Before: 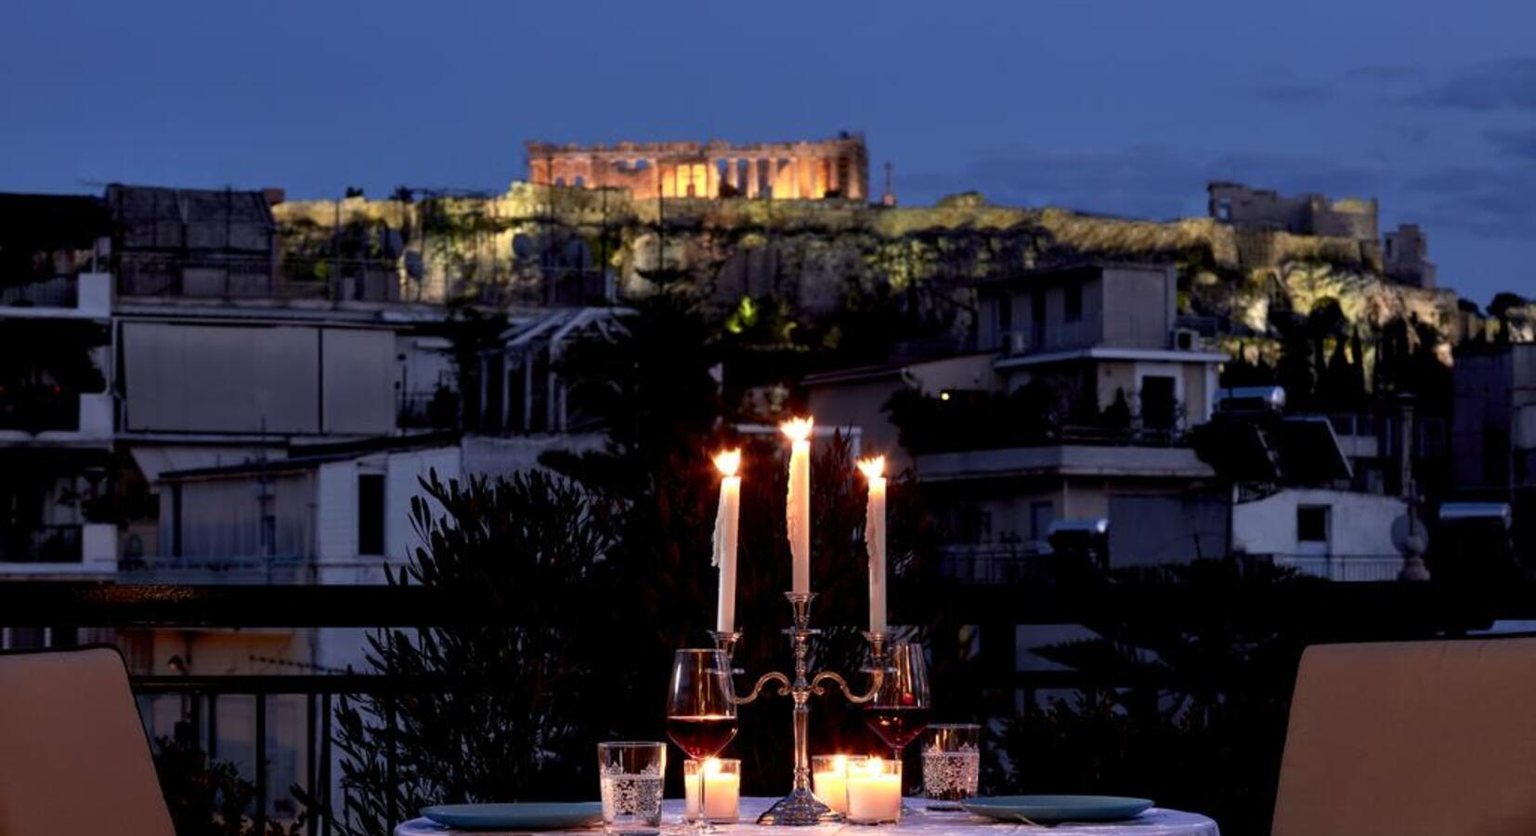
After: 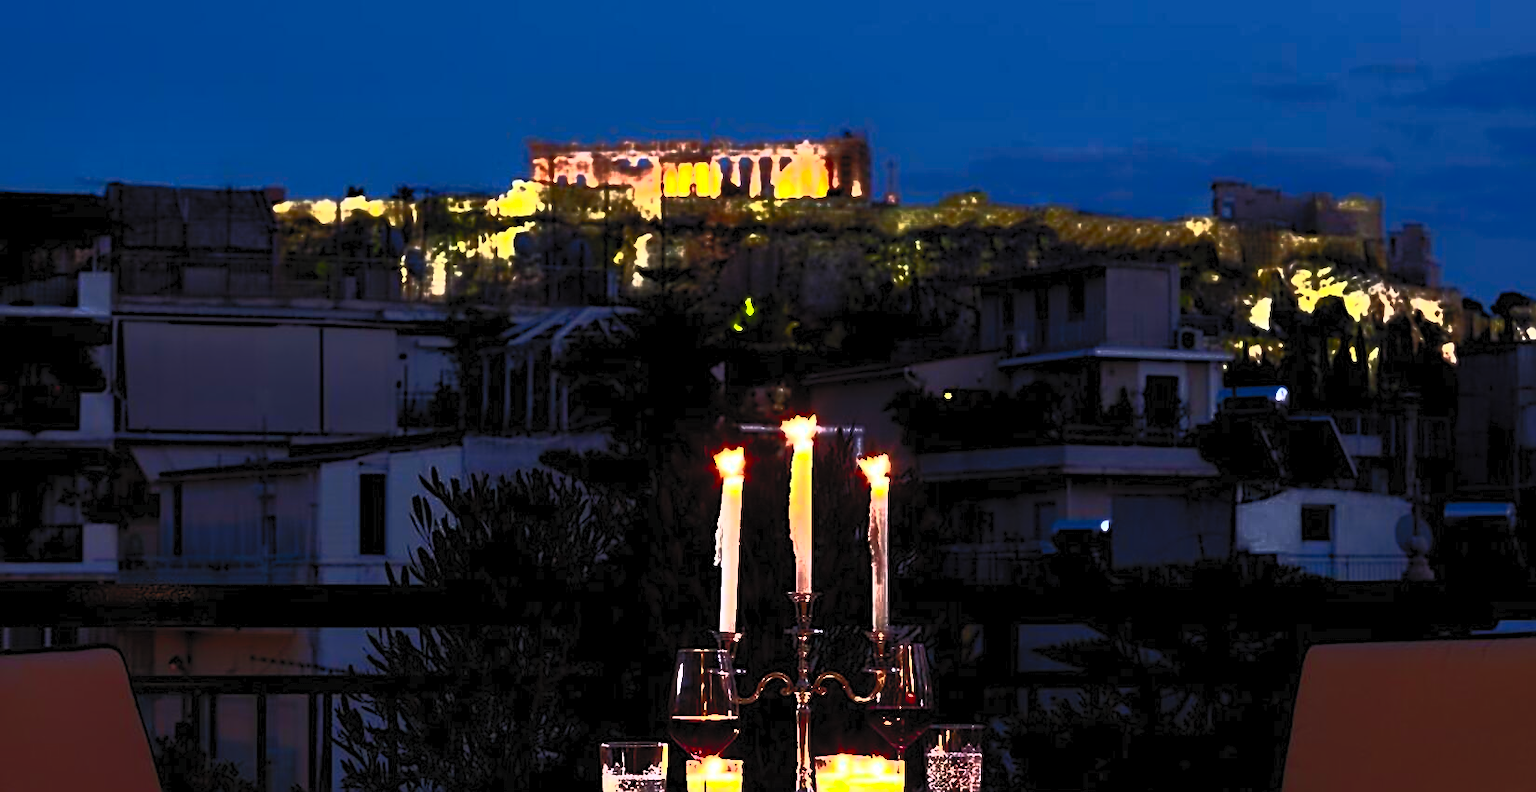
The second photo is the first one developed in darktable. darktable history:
sharpen: on, module defaults
contrast brightness saturation: contrast 0.985, brightness 0.98, saturation 0.99
color balance rgb: perceptual saturation grading › global saturation 0.324%, perceptual saturation grading › highlights -19.853%, perceptual saturation grading › shadows 20.156%, perceptual brilliance grading › highlights 1.884%, perceptual brilliance grading › mid-tones -49.645%, perceptual brilliance grading › shadows -50.091%, global vibrance 20%
tone equalizer: -8 EV -1.09 EV, -7 EV -1.04 EV, -6 EV -0.853 EV, -5 EV -0.541 EV, -3 EV 0.587 EV, -2 EV 0.85 EV, -1 EV 1 EV, +0 EV 1.07 EV, smoothing diameter 2.04%, edges refinement/feathering 20.38, mask exposure compensation -1.57 EV, filter diffusion 5
crop: top 0.333%, right 0.259%, bottom 5.108%
